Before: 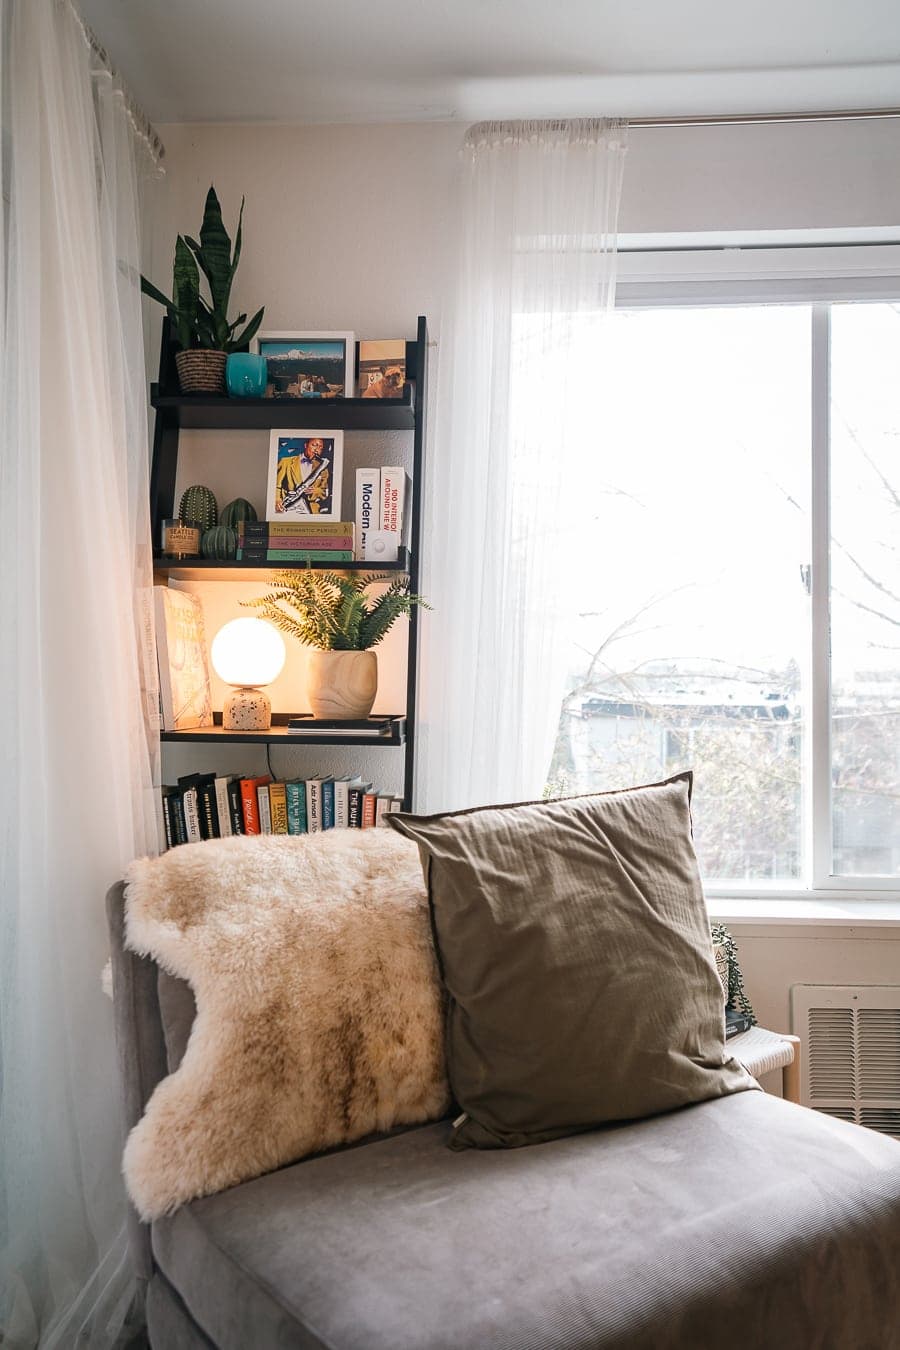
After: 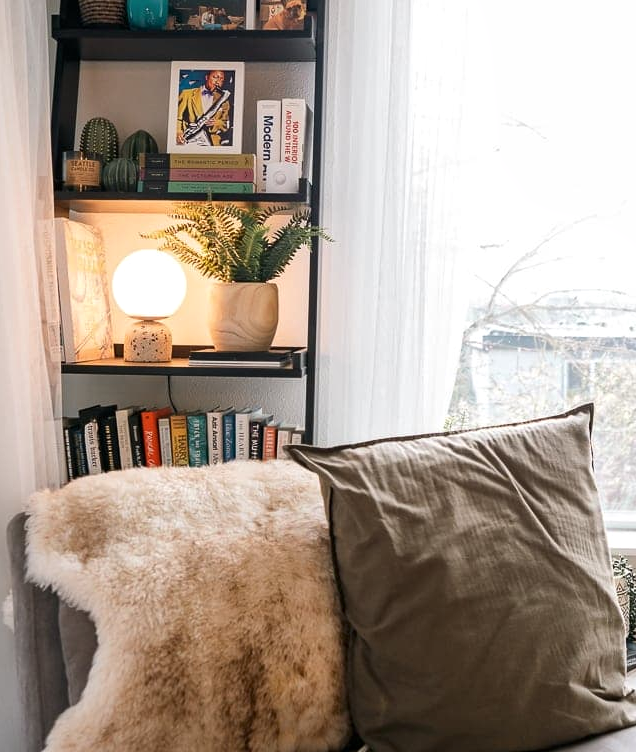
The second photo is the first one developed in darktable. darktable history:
crop: left 11.065%, top 27.274%, right 18.237%, bottom 16.995%
local contrast: mode bilateral grid, contrast 21, coarseness 50, detail 129%, midtone range 0.2
